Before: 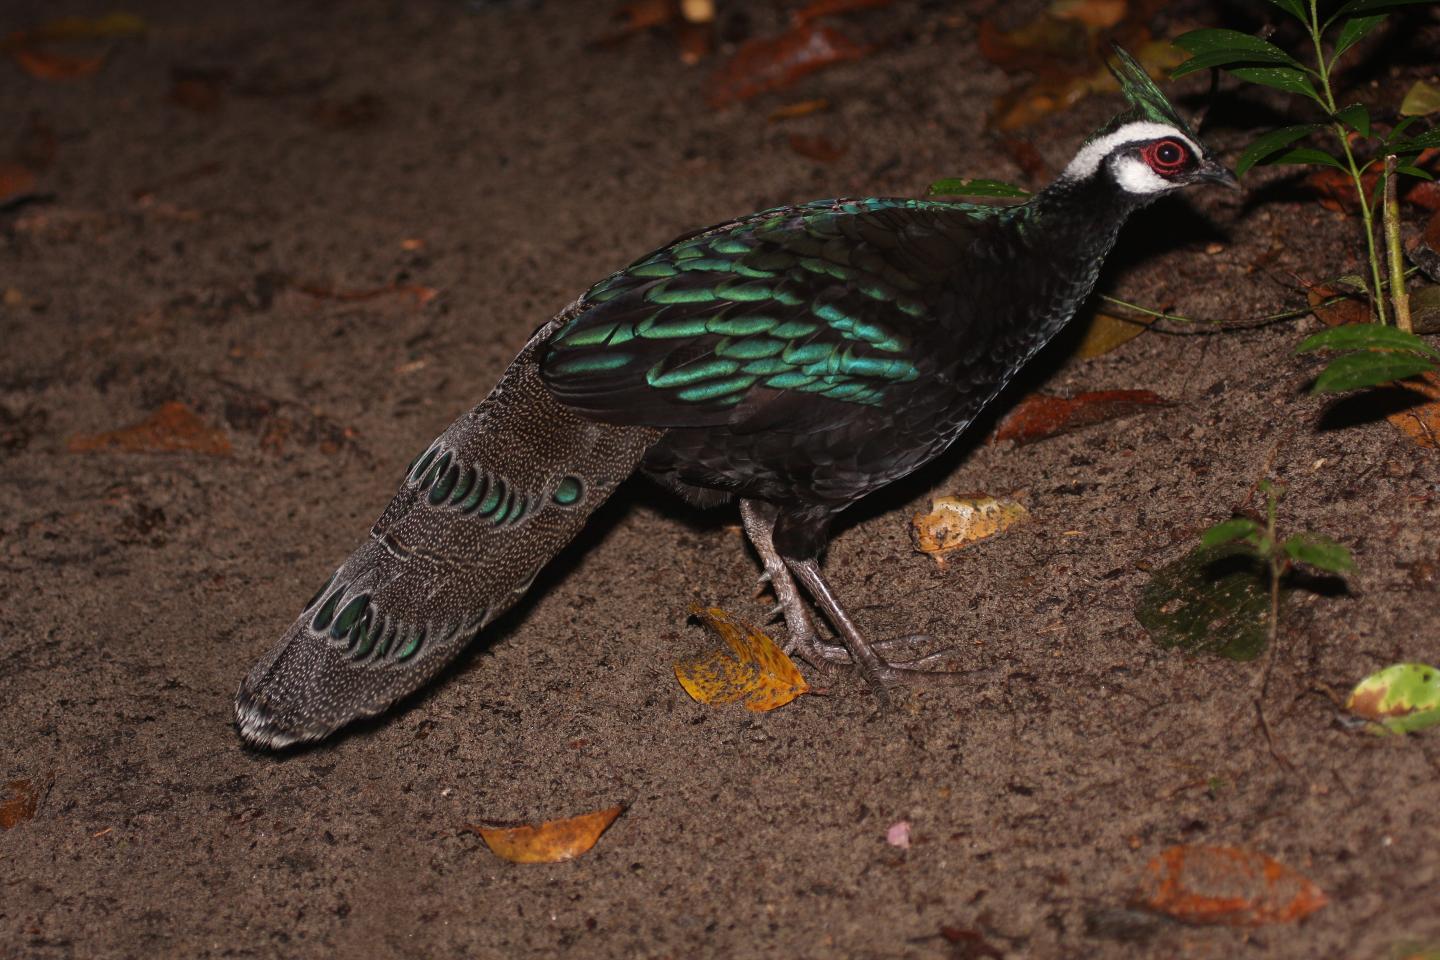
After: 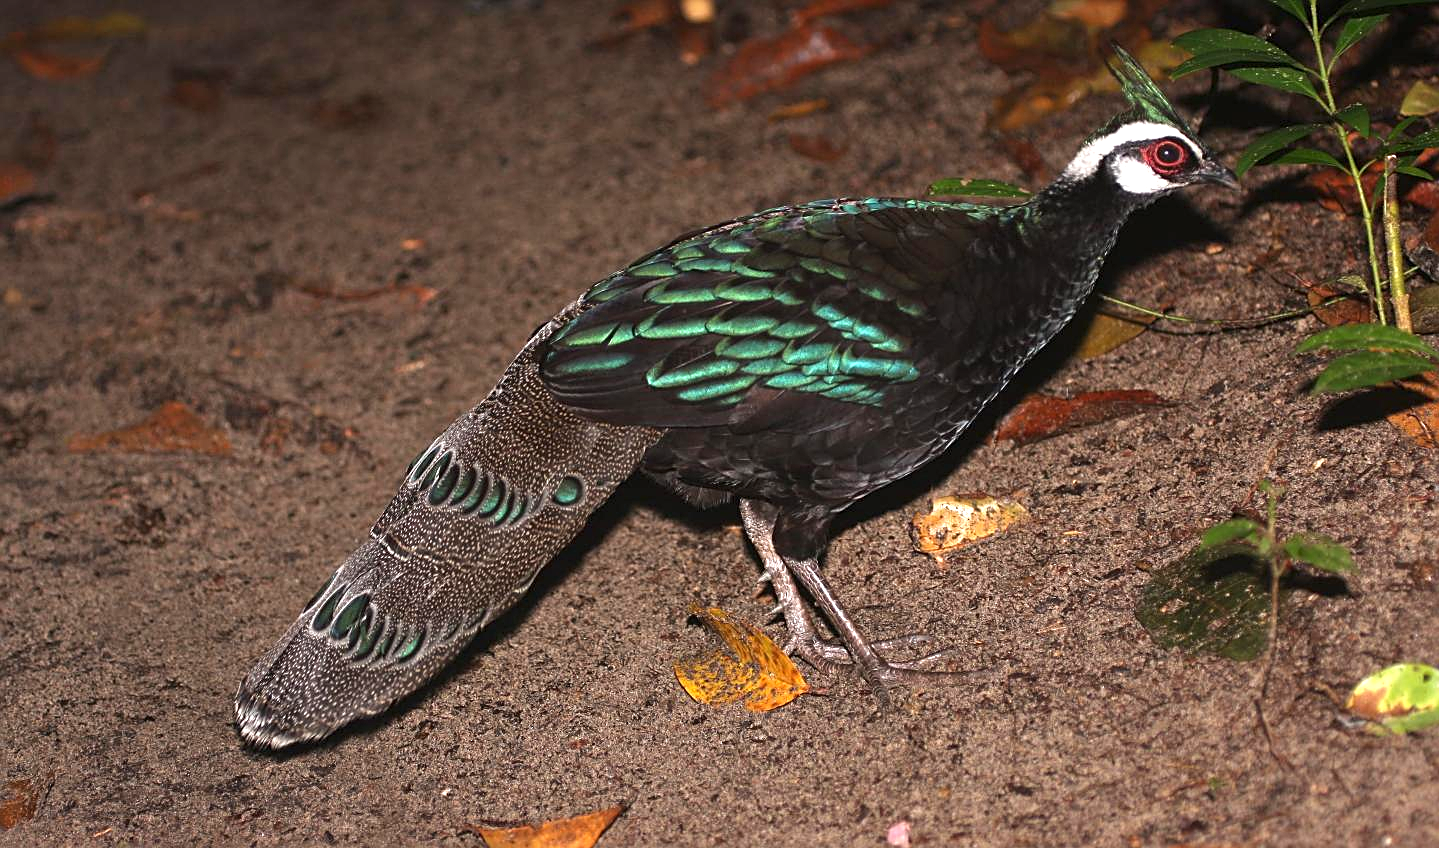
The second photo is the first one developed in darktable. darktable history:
exposure: black level correction 0, exposure 1.107 EV, compensate highlight preservation false
crop and rotate: top 0%, bottom 11.565%
sharpen: on, module defaults
color zones: curves: ch0 [(0, 0.5) (0.143, 0.5) (0.286, 0.5) (0.429, 0.5) (0.62, 0.489) (0.714, 0.445) (0.844, 0.496) (1, 0.5)]; ch1 [(0, 0.5) (0.143, 0.5) (0.286, 0.5) (0.429, 0.5) (0.571, 0.5) (0.714, 0.523) (0.857, 0.5) (1, 0.5)]
